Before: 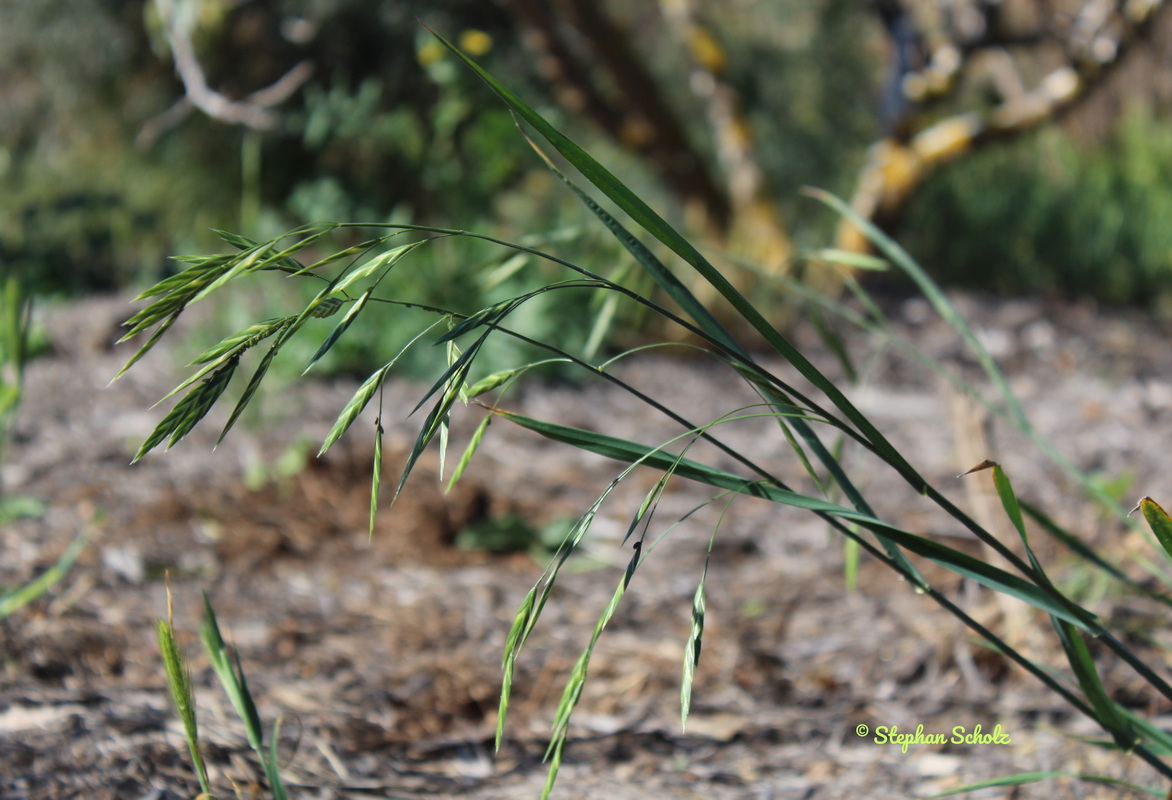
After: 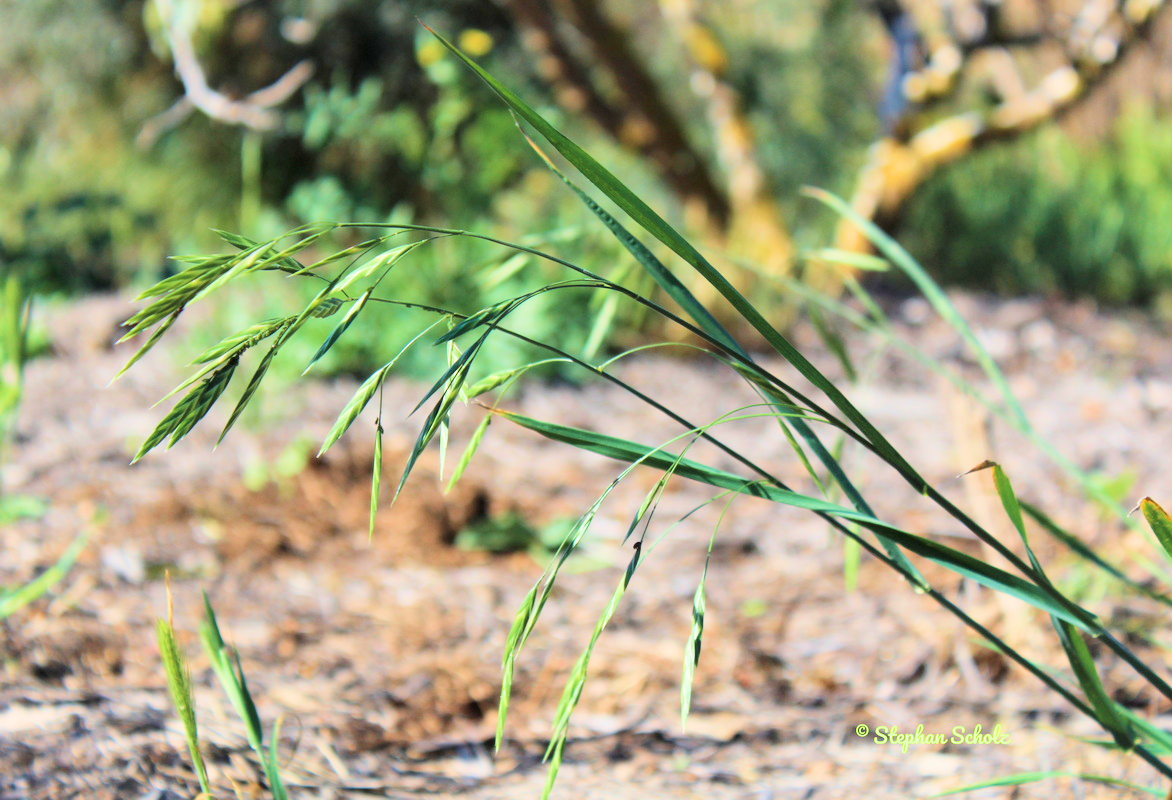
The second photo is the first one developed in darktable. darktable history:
velvia: strength 39.54%
exposure: black level correction 0.001, exposure 1.646 EV, compensate exposure bias true, compensate highlight preservation false
filmic rgb: black relative exposure -7.47 EV, white relative exposure 4.82 EV, hardness 3.4, color science v6 (2022), iterations of high-quality reconstruction 10
